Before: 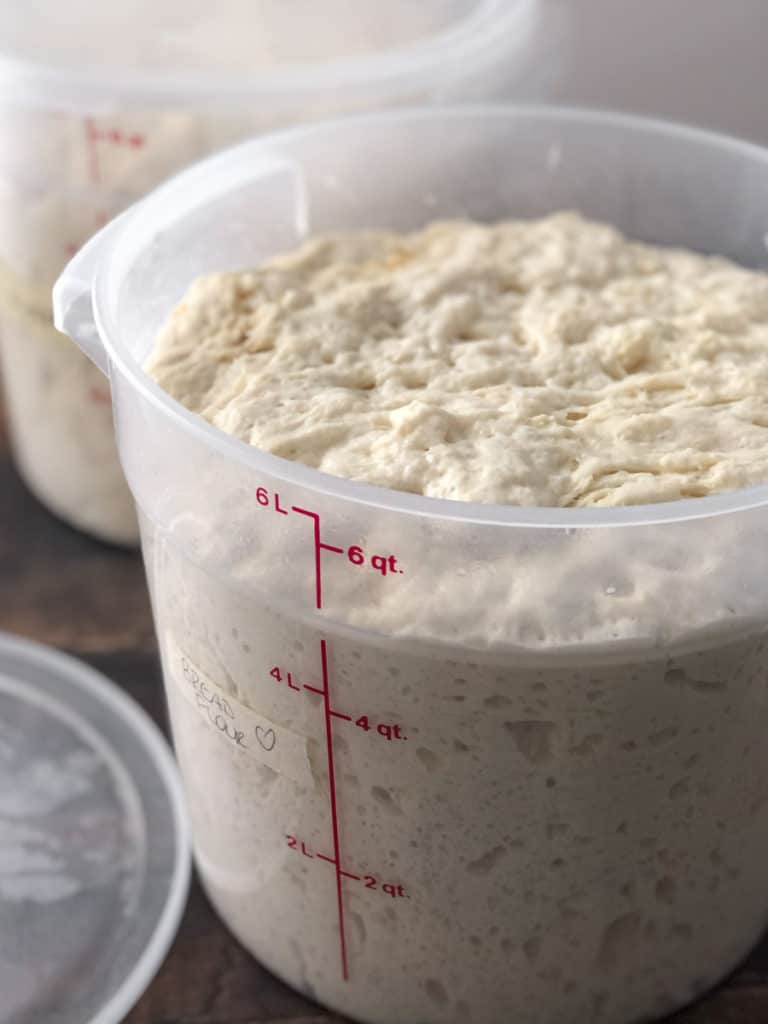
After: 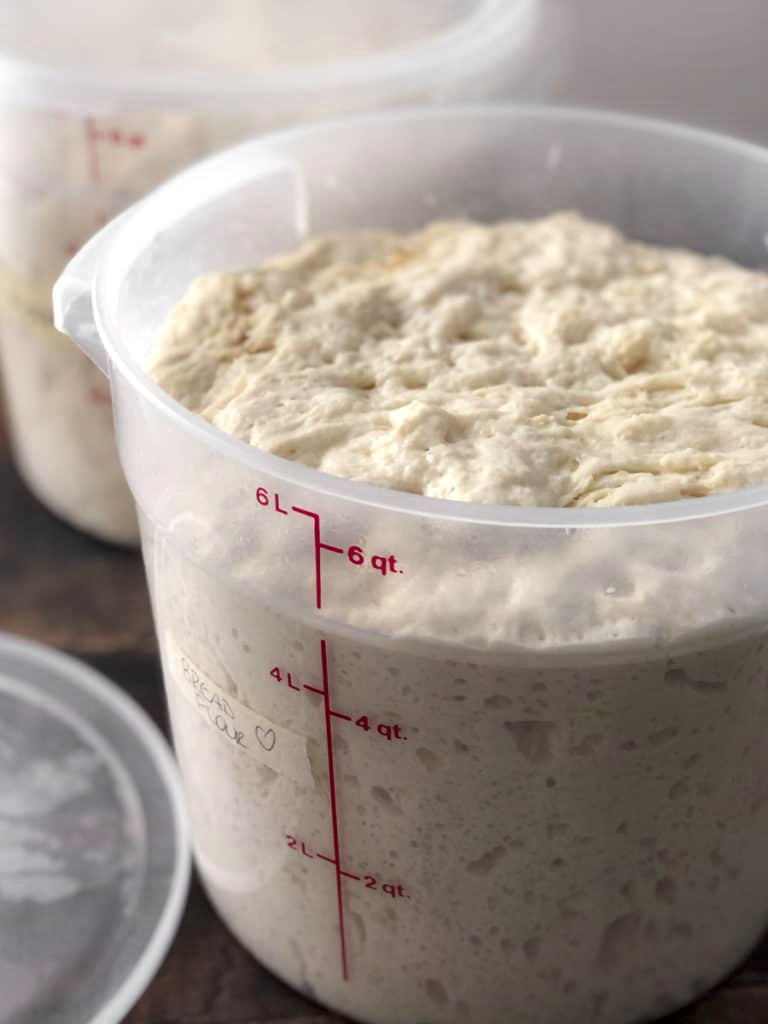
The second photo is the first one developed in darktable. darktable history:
contrast equalizer: y [[0.579, 0.58, 0.505, 0.5, 0.5, 0.5], [0.5 ×6], [0.5 ×6], [0 ×6], [0 ×6]]
tone equalizer: on, module defaults
color calibration: x 0.342, y 0.356, temperature 5122 K
